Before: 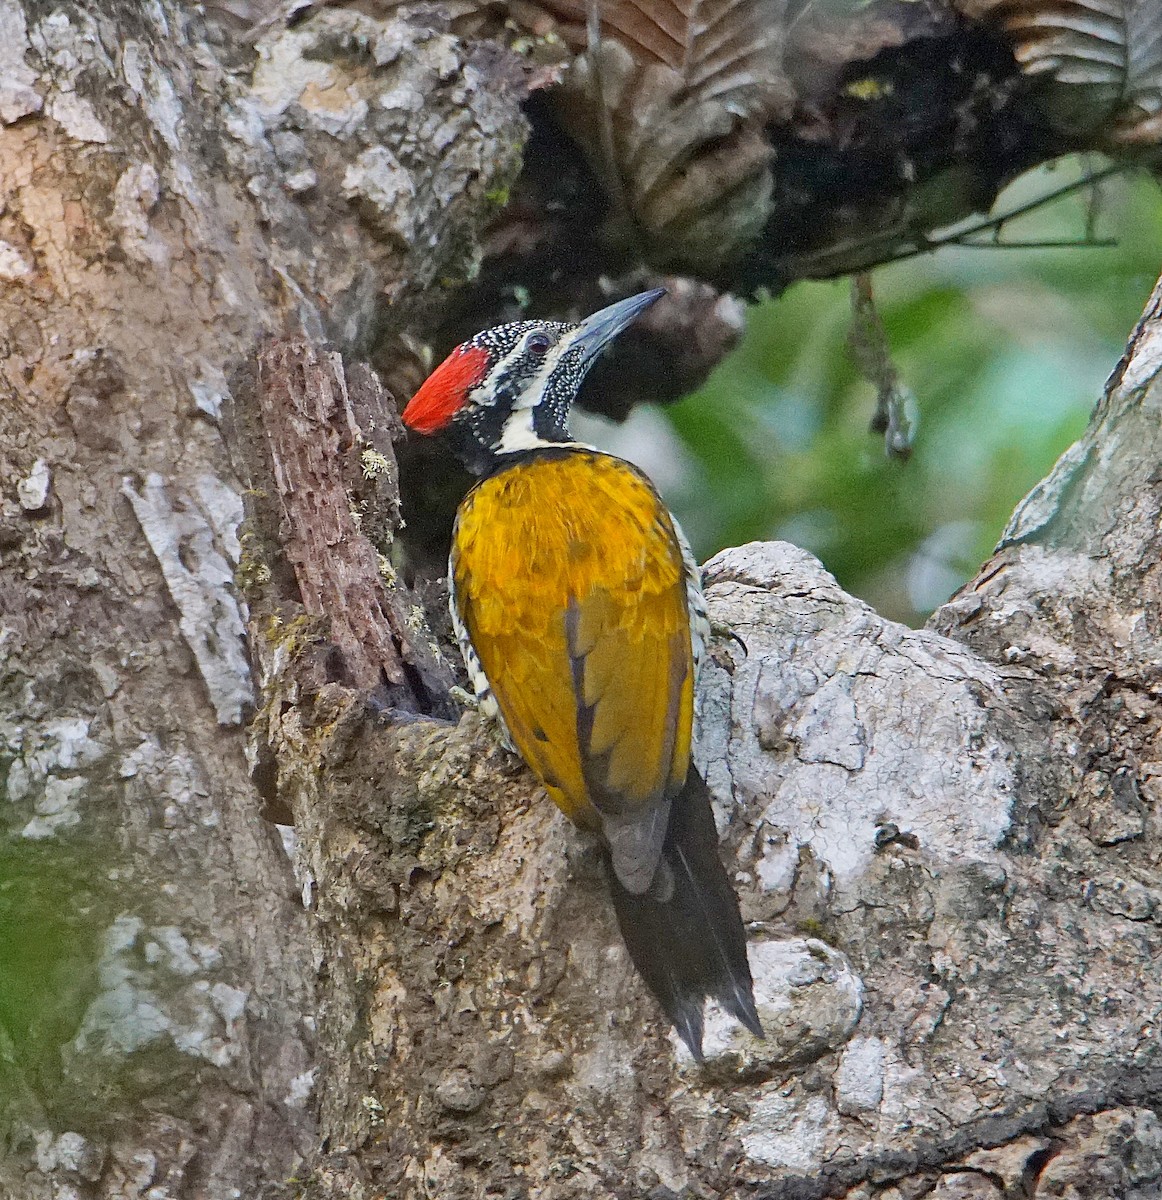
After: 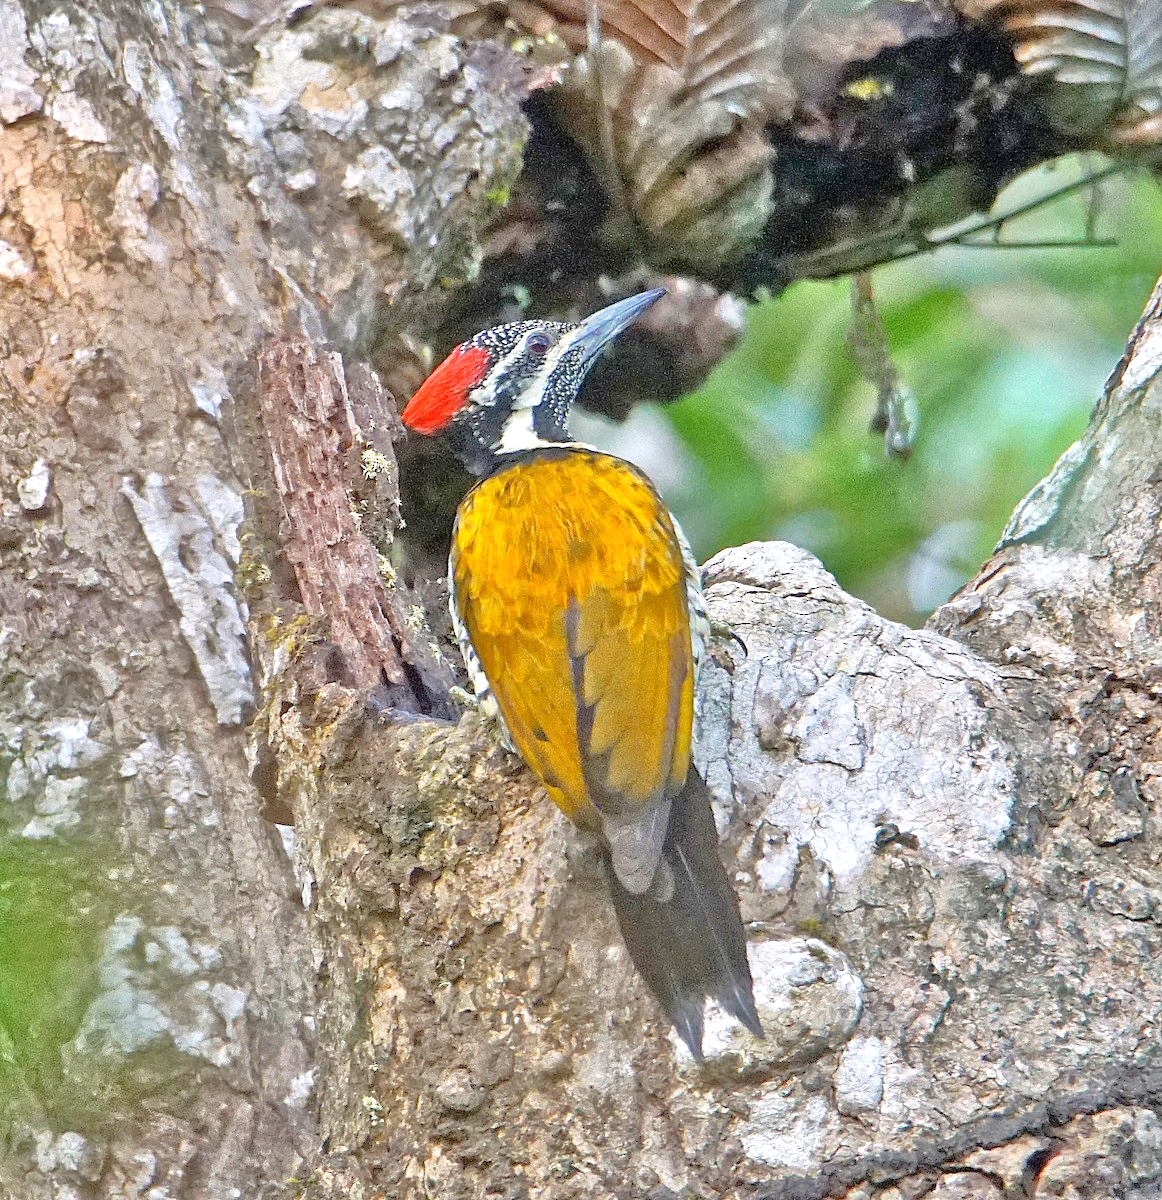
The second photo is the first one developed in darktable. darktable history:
exposure: black level correction 0.001, exposure 0.5 EV, compensate exposure bias true, compensate highlight preservation false
tone equalizer: -7 EV 0.15 EV, -6 EV 0.6 EV, -5 EV 1.15 EV, -4 EV 1.33 EV, -3 EV 1.15 EV, -2 EV 0.6 EV, -1 EV 0.15 EV, mask exposure compensation -0.5 EV
